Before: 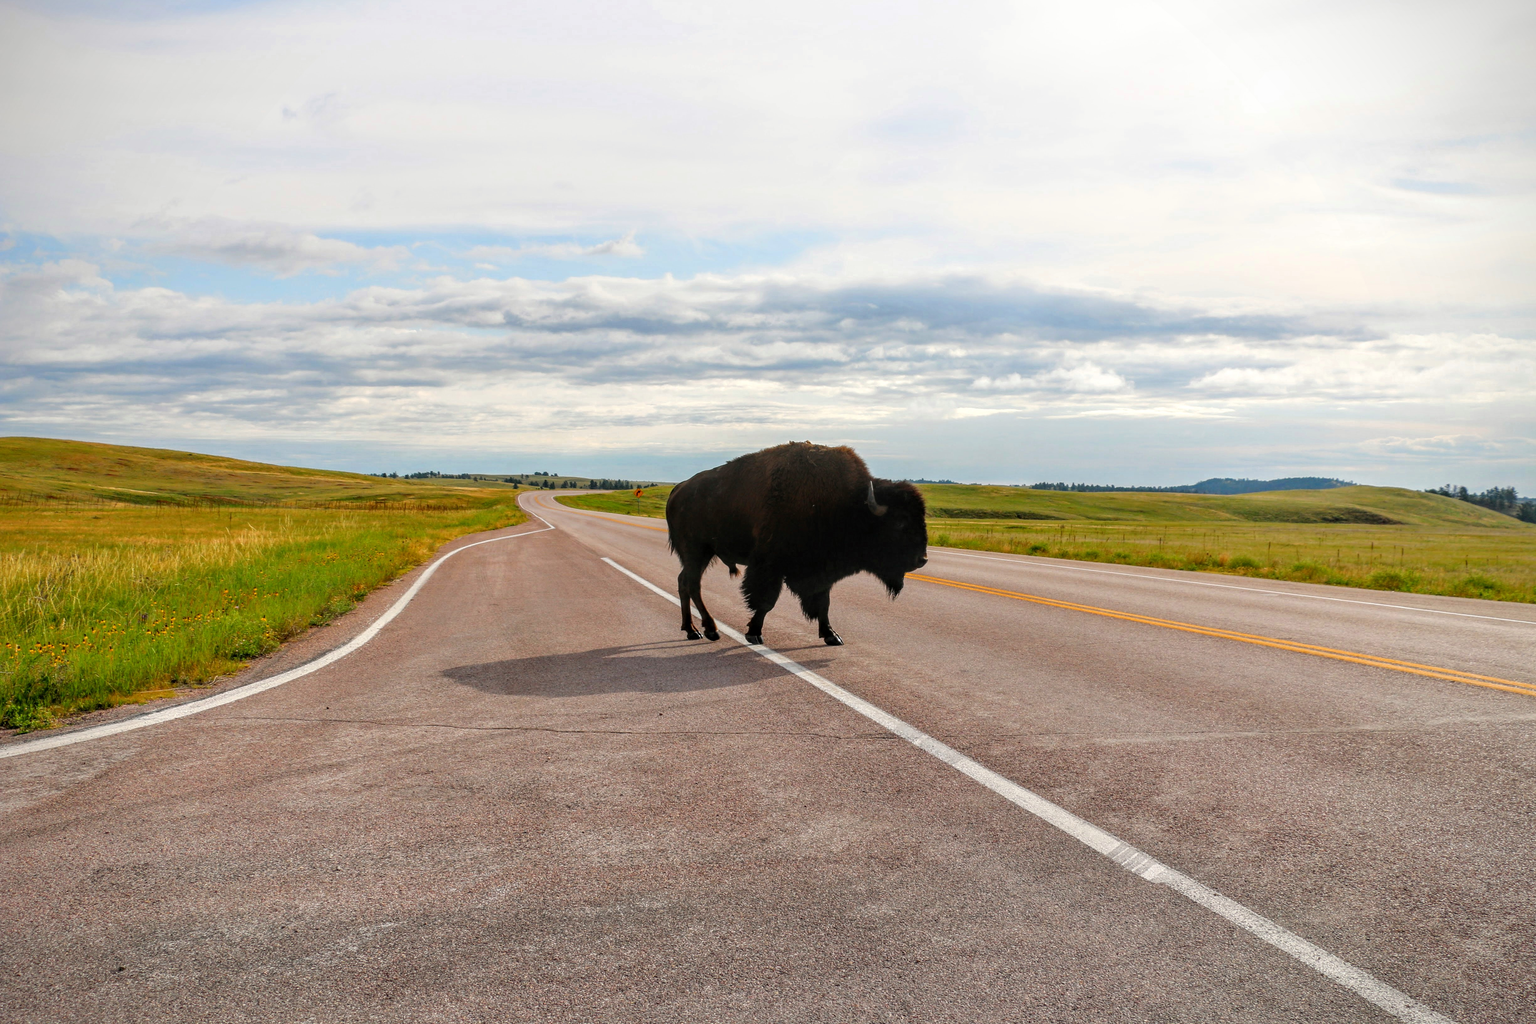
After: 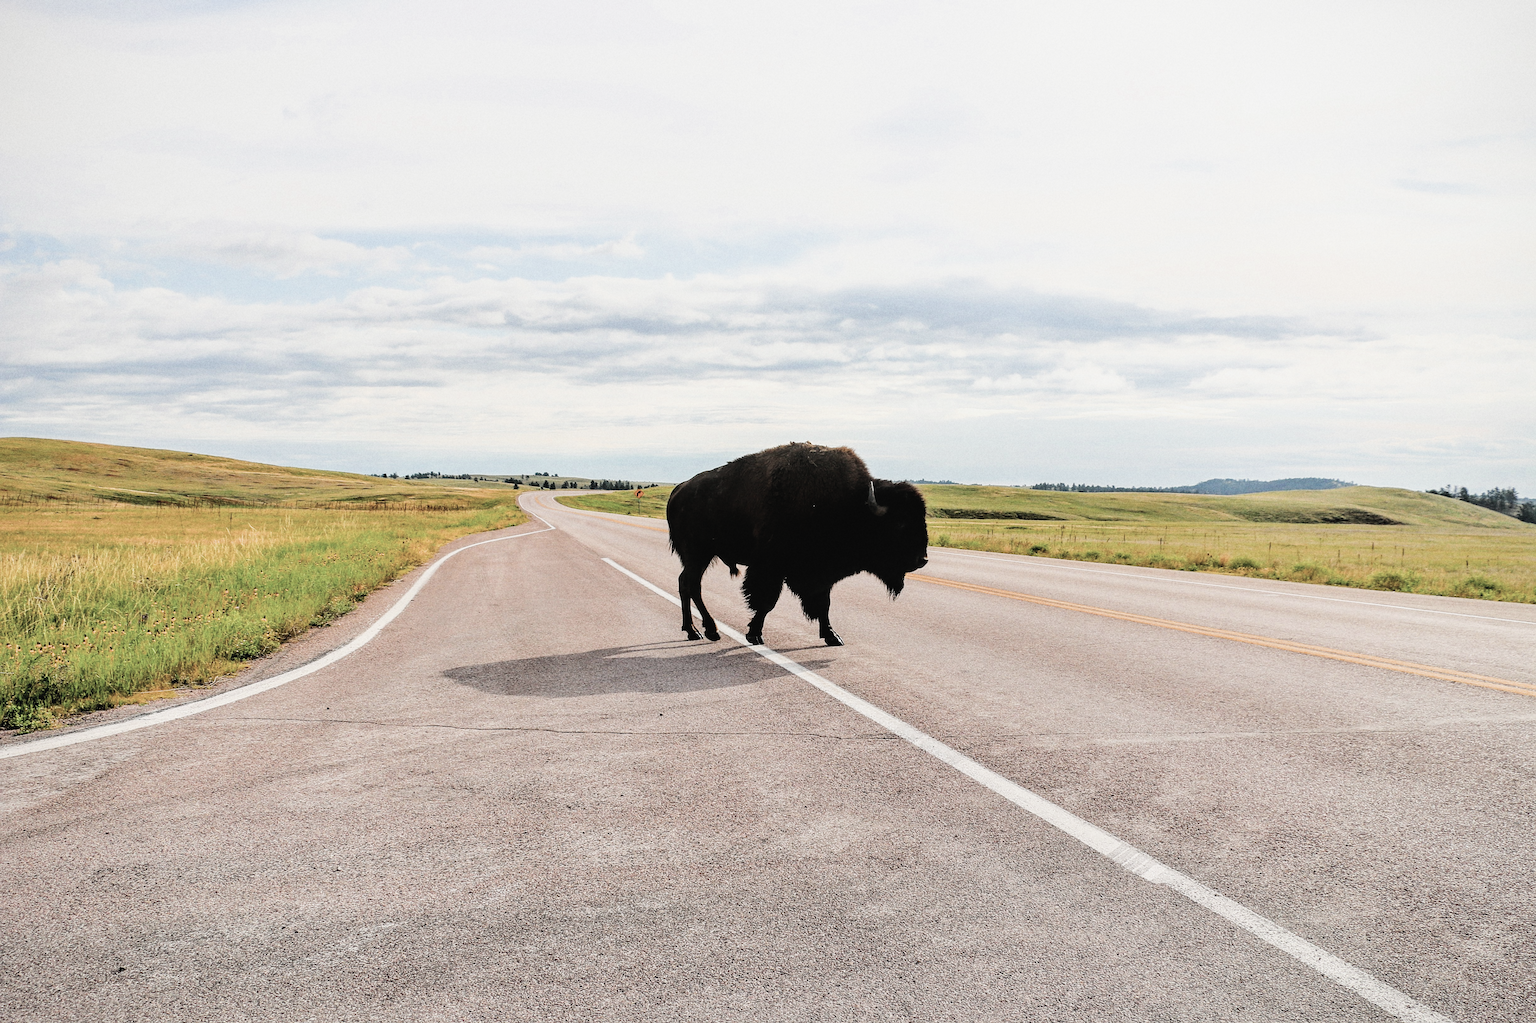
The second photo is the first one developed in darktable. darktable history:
contrast brightness saturation: contrast -0.05, saturation -0.41
sharpen: on, module defaults
tone equalizer: -8 EV -0.75 EV, -7 EV -0.7 EV, -6 EV -0.6 EV, -5 EV -0.4 EV, -3 EV 0.4 EV, -2 EV 0.6 EV, -1 EV 0.7 EV, +0 EV 0.75 EV, edges refinement/feathering 500, mask exposure compensation -1.57 EV, preserve details no
exposure: black level correction 0, exposure 0.68 EV, compensate exposure bias true, compensate highlight preservation false
grain: on, module defaults
filmic rgb: black relative exposure -7.65 EV, white relative exposure 4.56 EV, hardness 3.61, contrast 1.05
